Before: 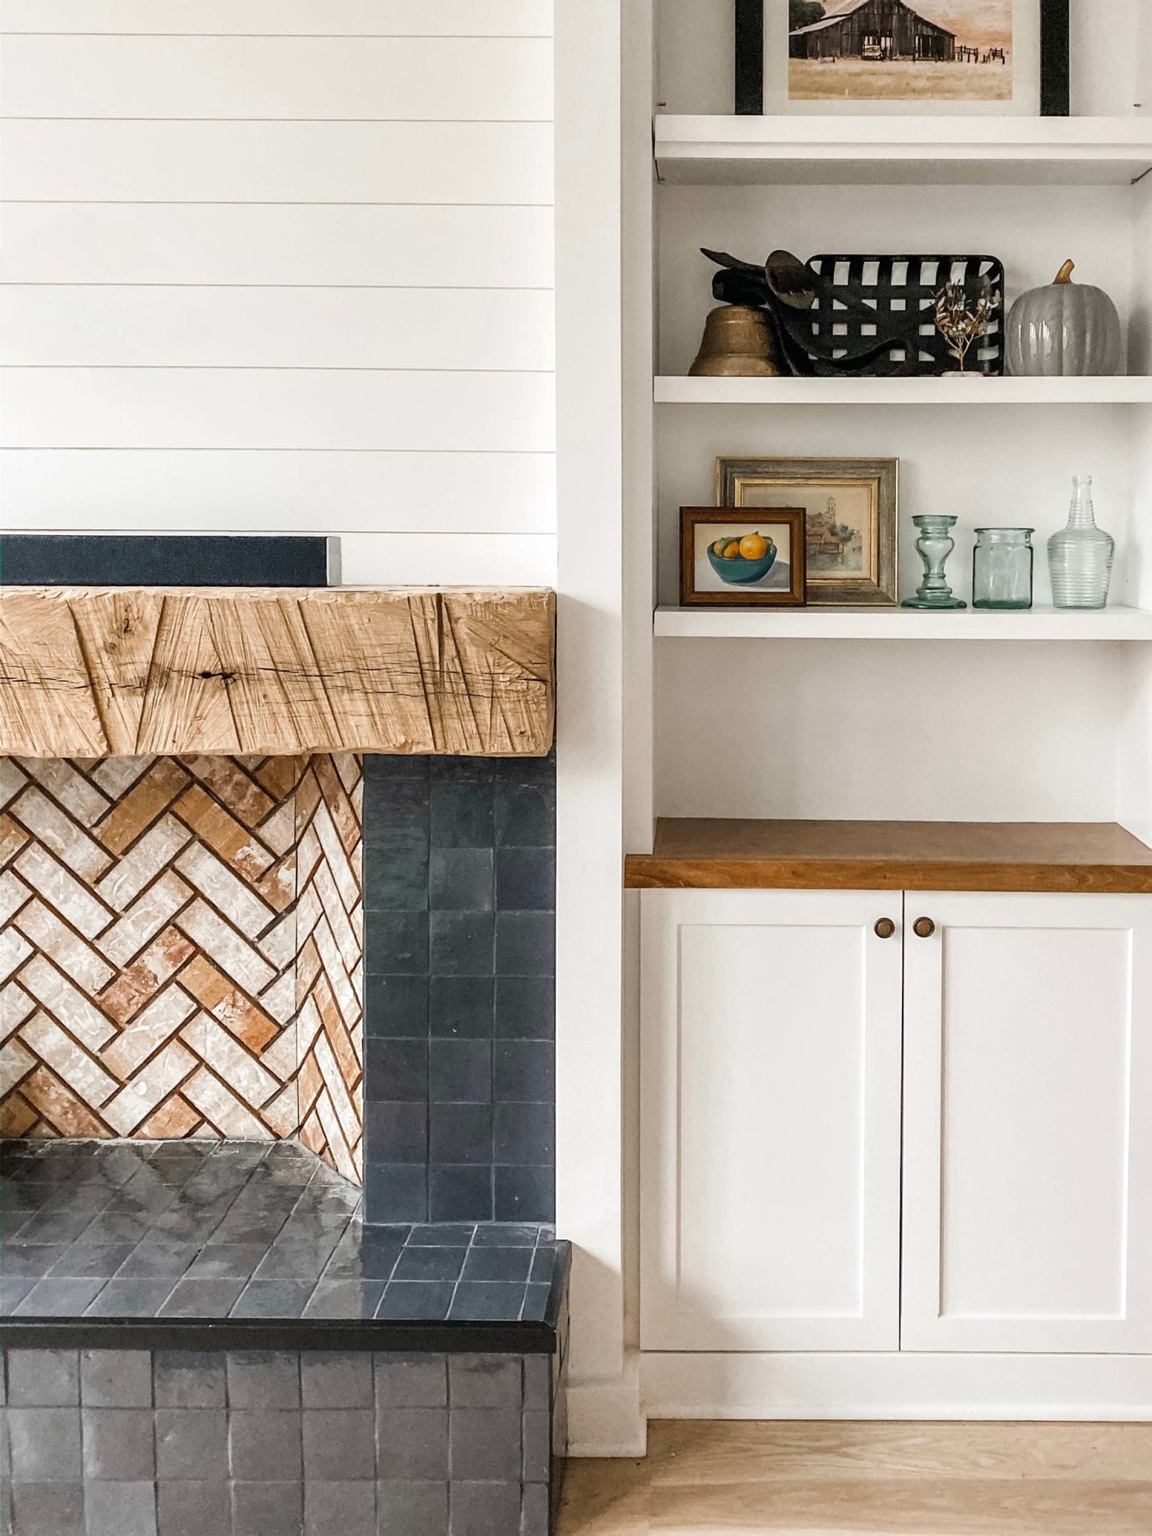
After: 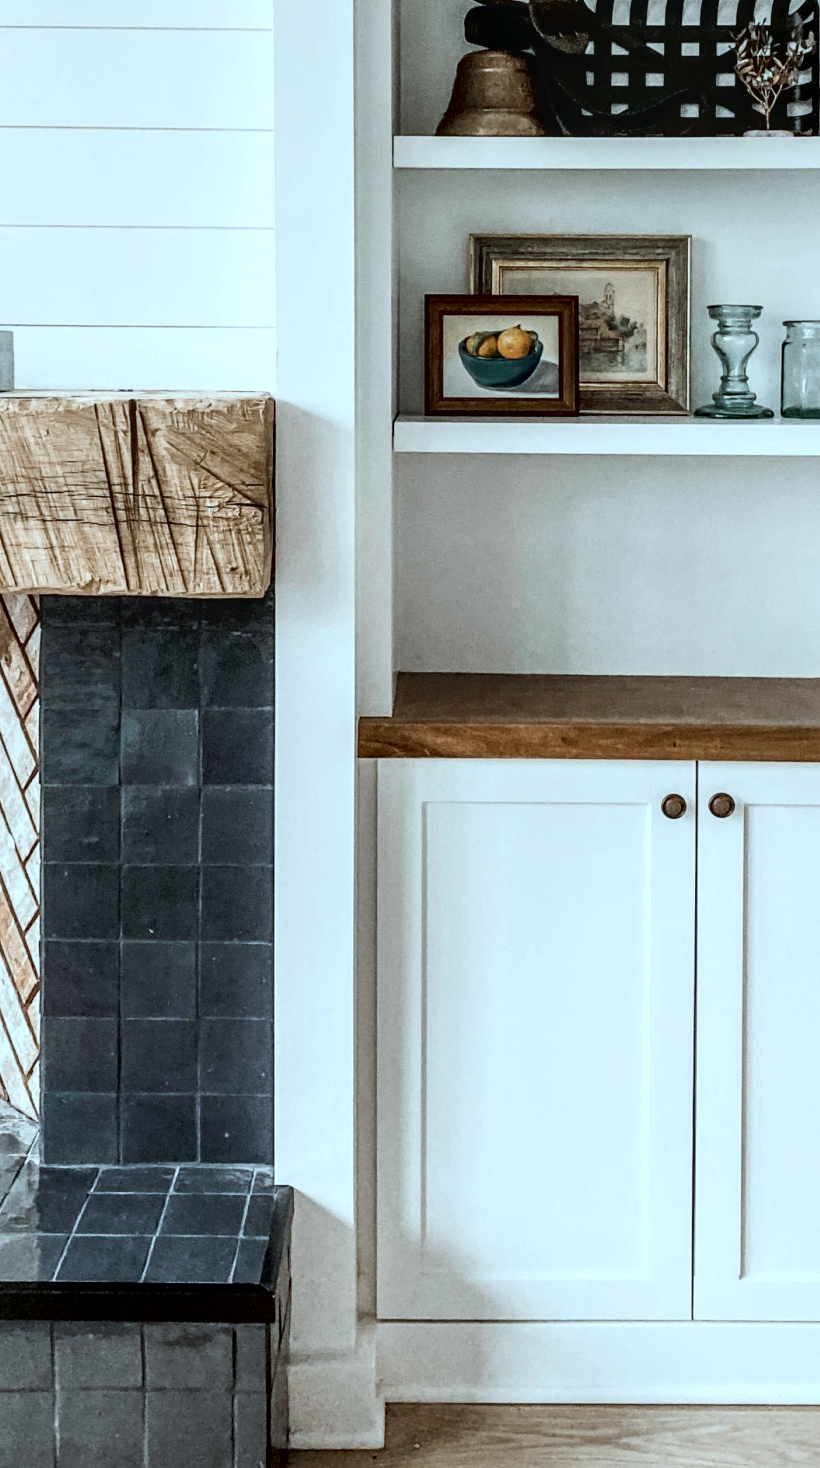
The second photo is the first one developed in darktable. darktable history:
crop and rotate: left 28.676%, top 17.258%, right 12.713%, bottom 4.054%
shadows and highlights: shadows 25.19, highlights -23.47
contrast brightness saturation: contrast 0.129, brightness -0.055, saturation 0.153
color correction: highlights a* -13.21, highlights b* -17.35, saturation 0.711
tone curve: curves: ch0 [(0, 0) (0.118, 0.034) (0.182, 0.124) (0.265, 0.214) (0.504, 0.508) (0.783, 0.825) (1, 1)], color space Lab, independent channels, preserve colors none
local contrast: on, module defaults
